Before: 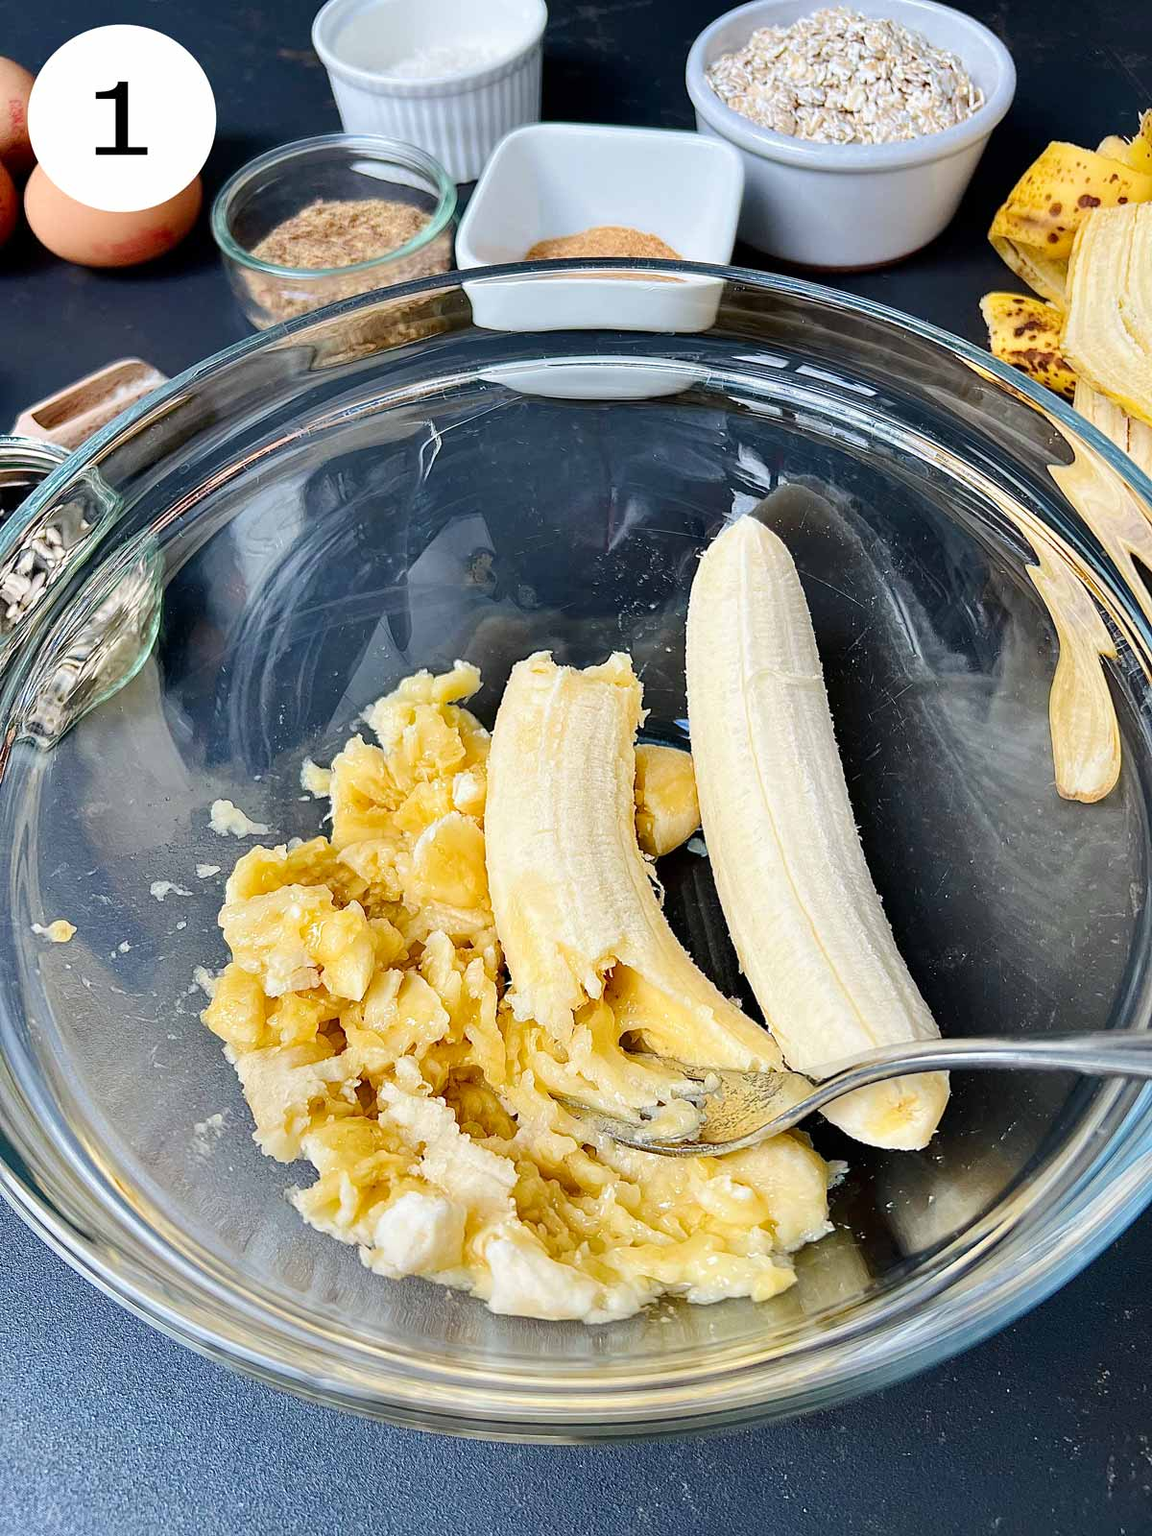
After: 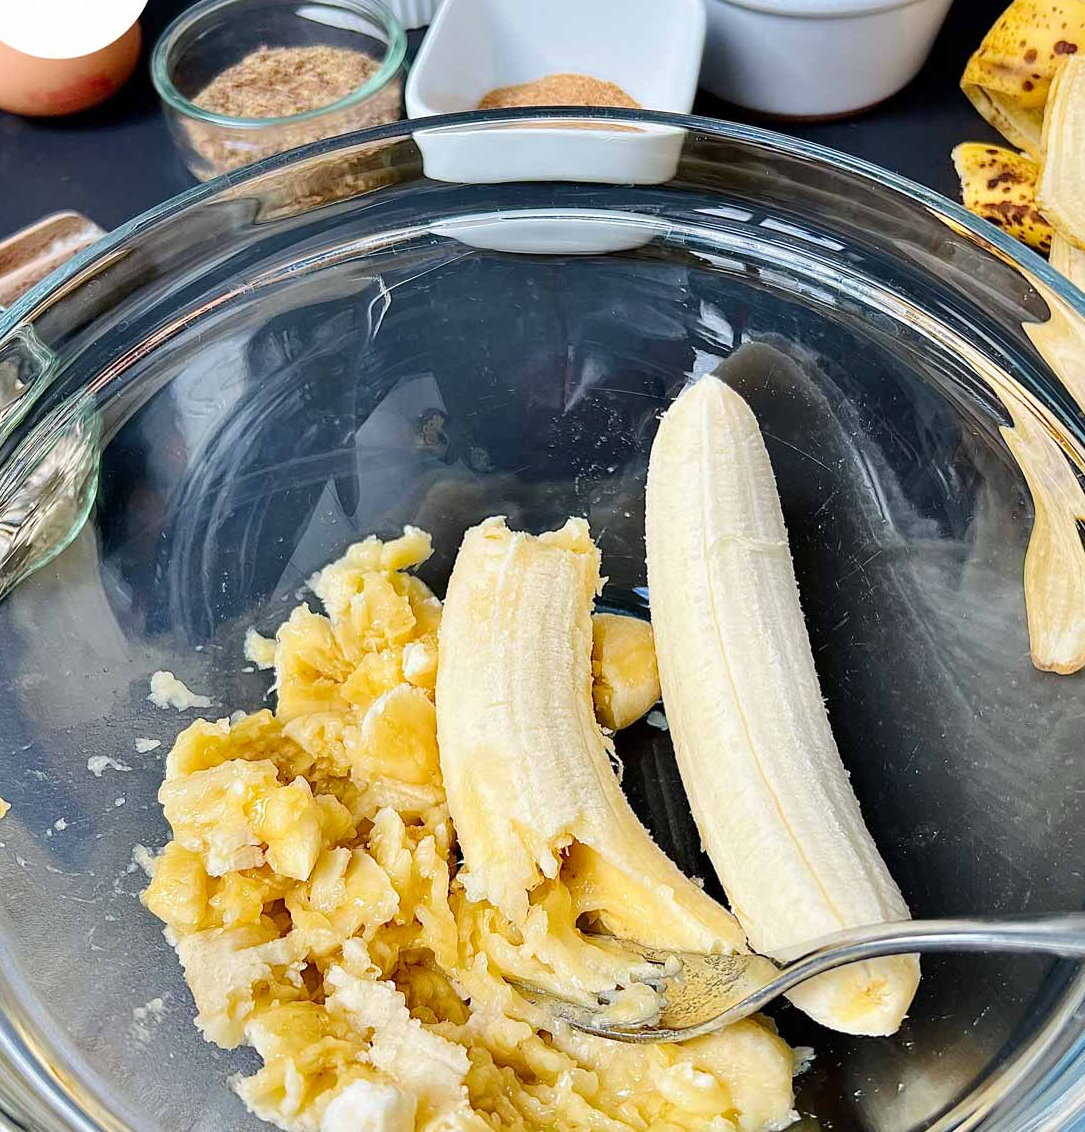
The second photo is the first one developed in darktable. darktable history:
crop: left 5.754%, top 10.17%, right 3.784%, bottom 19.067%
